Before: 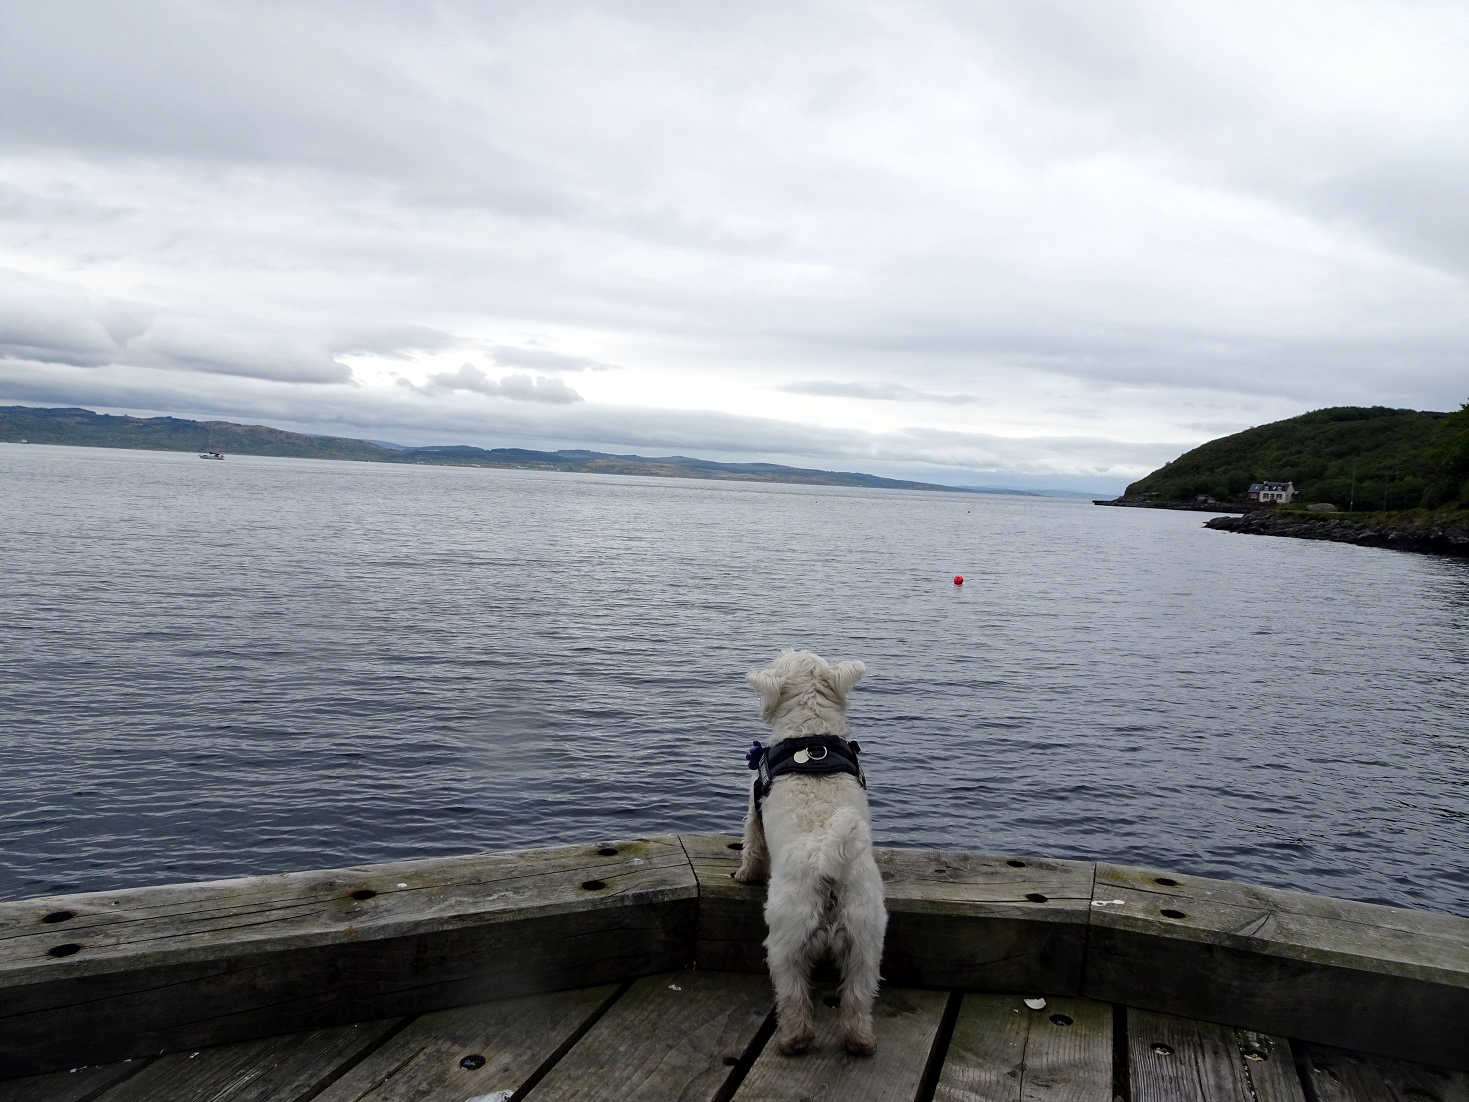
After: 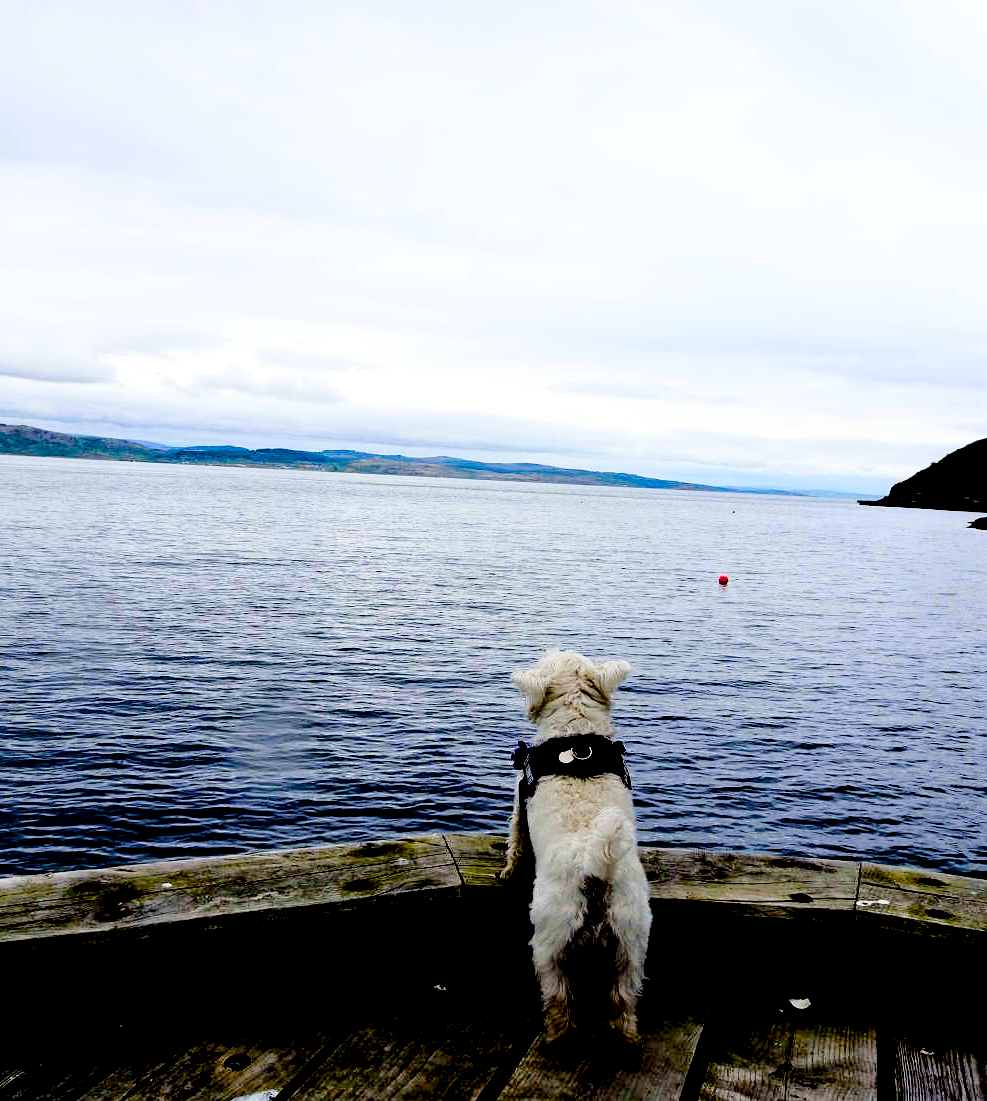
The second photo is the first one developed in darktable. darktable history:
base curve: curves: ch0 [(0, 0) (0.028, 0.03) (0.121, 0.232) (0.46, 0.748) (0.859, 0.968) (1, 1)]
crop and rotate: left 16.027%, right 16.728%
exposure: black level correction 0.056, compensate highlight preservation false
color balance rgb: perceptual saturation grading › global saturation 0.19%, perceptual saturation grading › highlights -33.103%, perceptual saturation grading › mid-tones 15.028%, perceptual saturation grading › shadows 47.348%, global vibrance 44.651%
